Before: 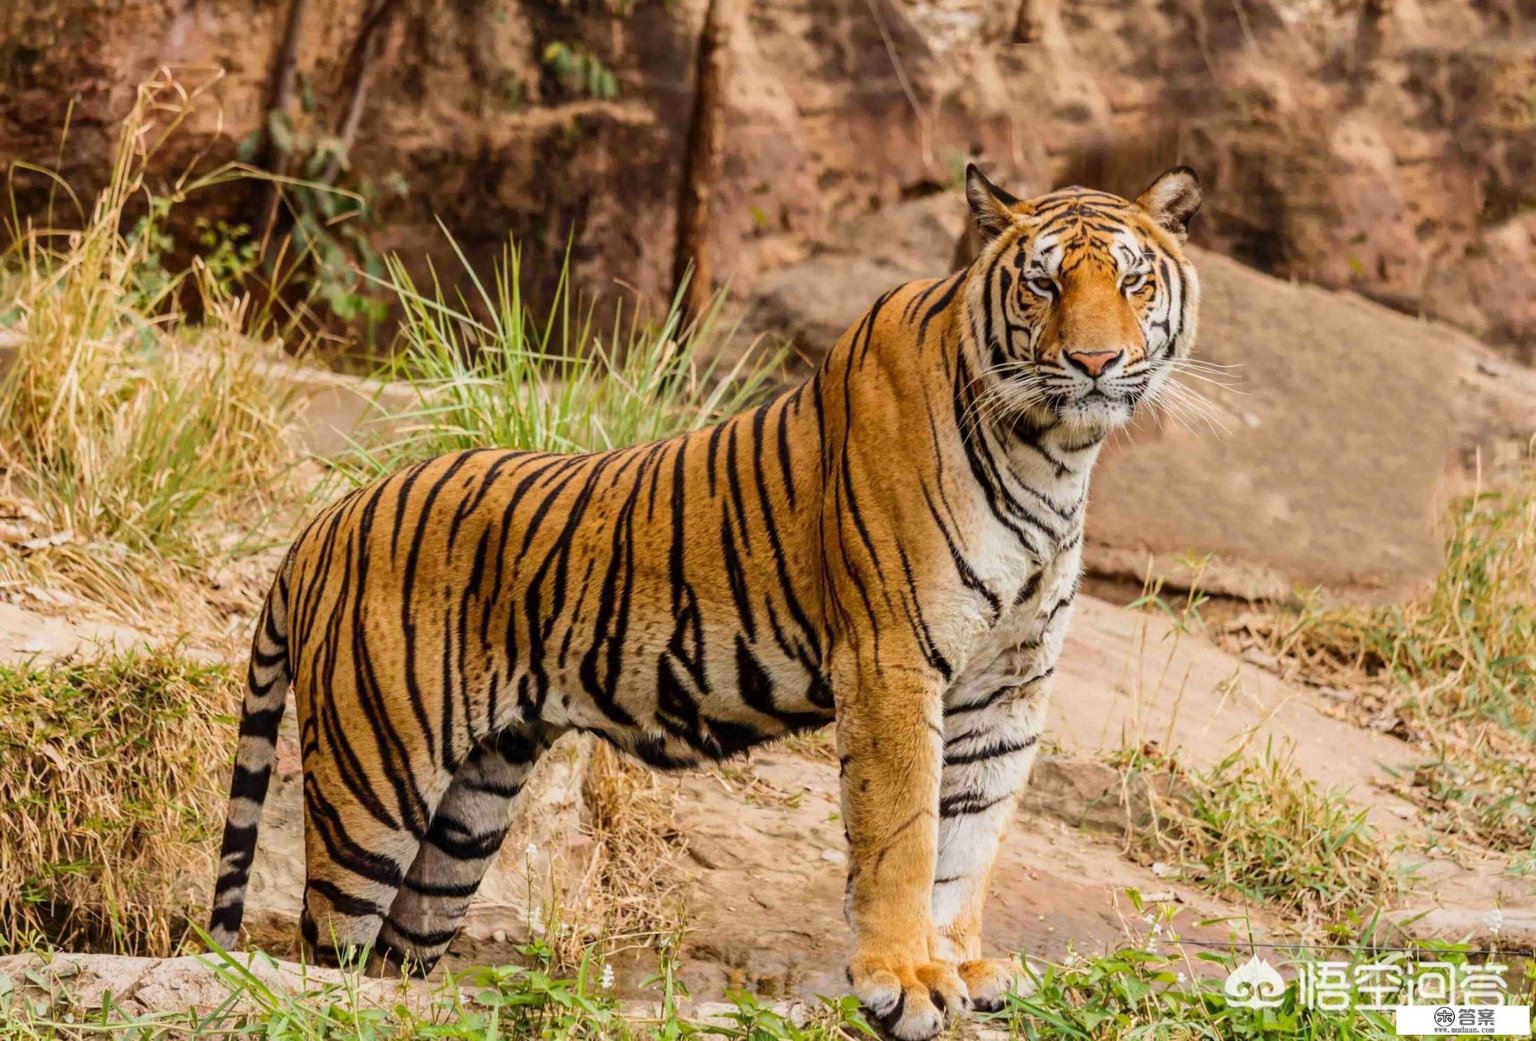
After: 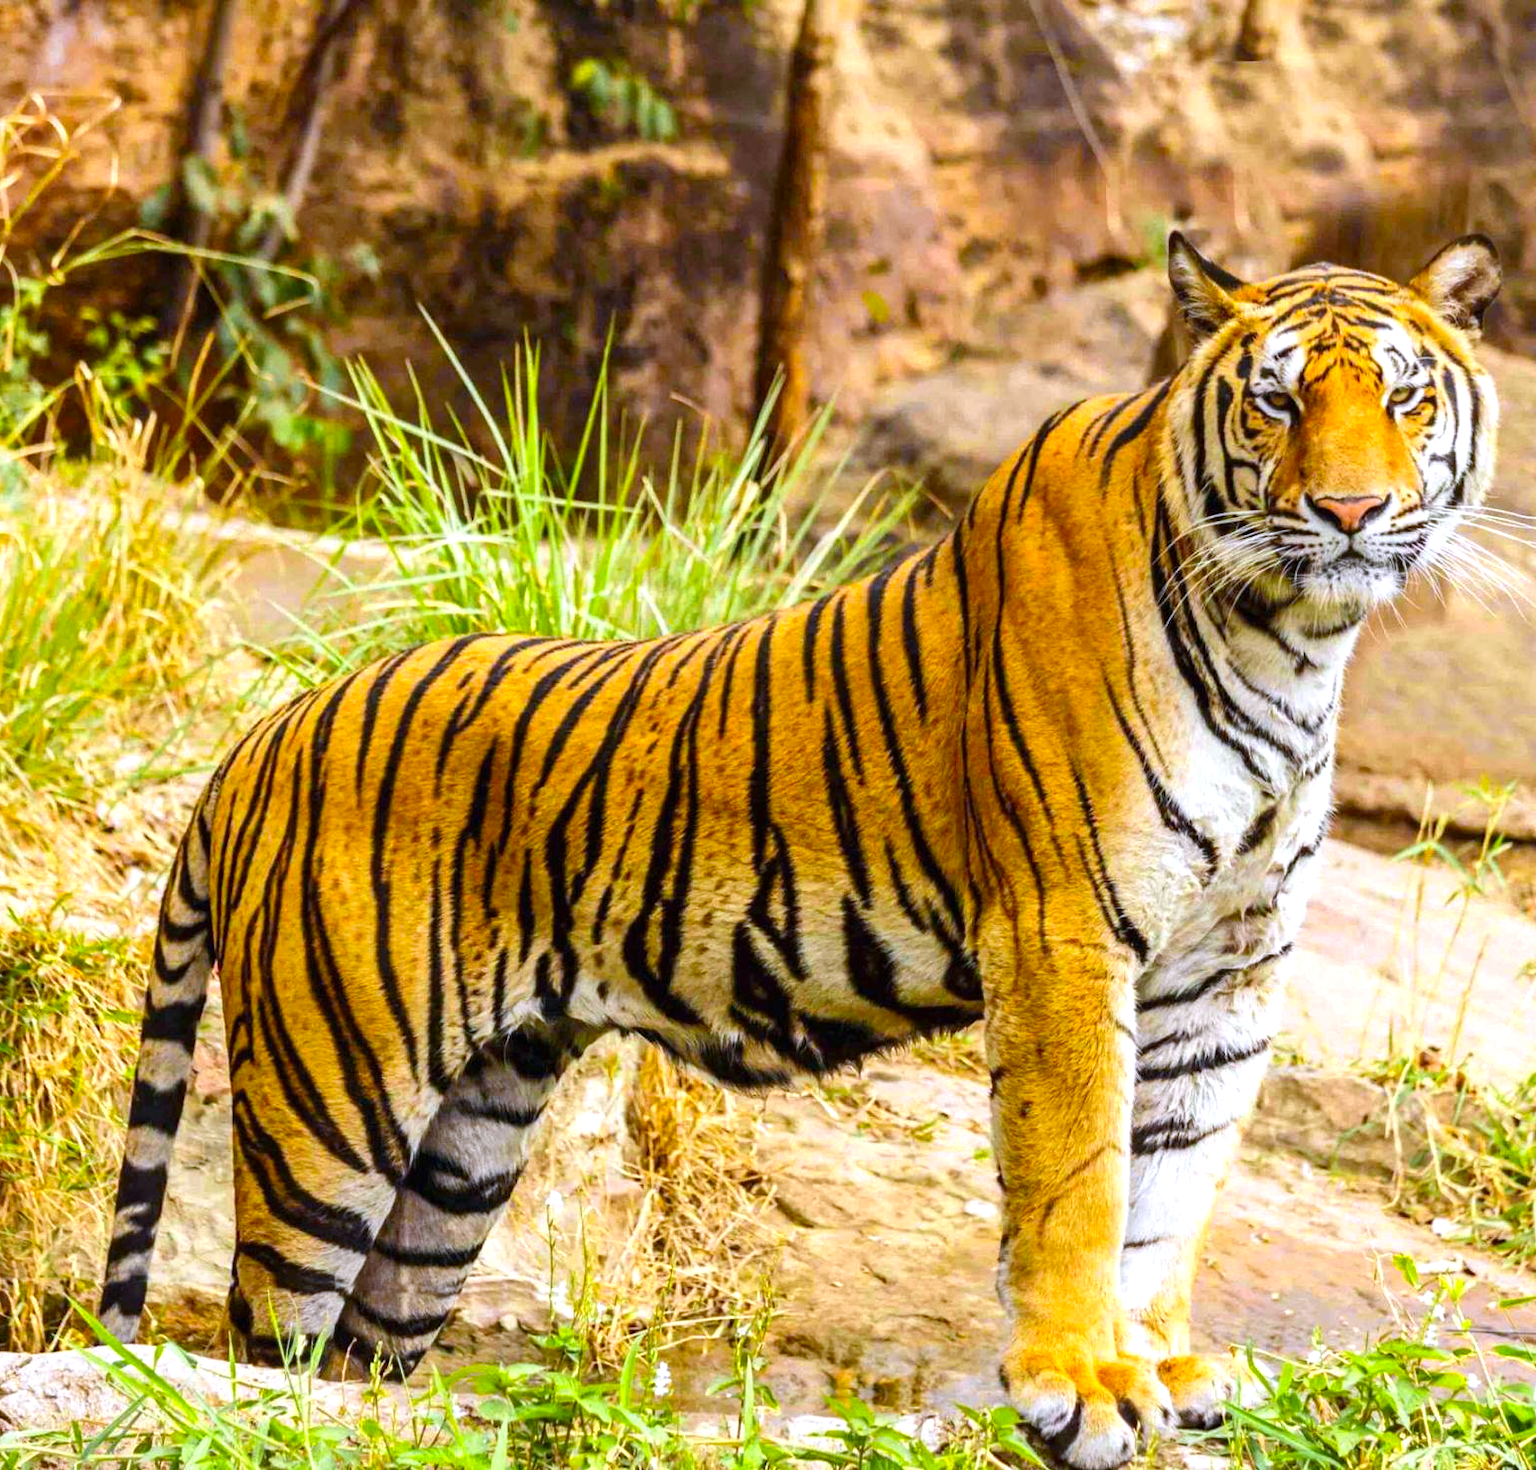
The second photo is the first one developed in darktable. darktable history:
color correction: highlights a* 1.39, highlights b* 17.83
crop and rotate: left 9.061%, right 20.142%
exposure: black level correction 0, exposure 0.7 EV, compensate exposure bias true, compensate highlight preservation false
color zones: curves: ch0 [(0.224, 0.526) (0.75, 0.5)]; ch1 [(0.055, 0.526) (0.224, 0.761) (0.377, 0.526) (0.75, 0.5)]
white balance: red 0.871, blue 1.249
